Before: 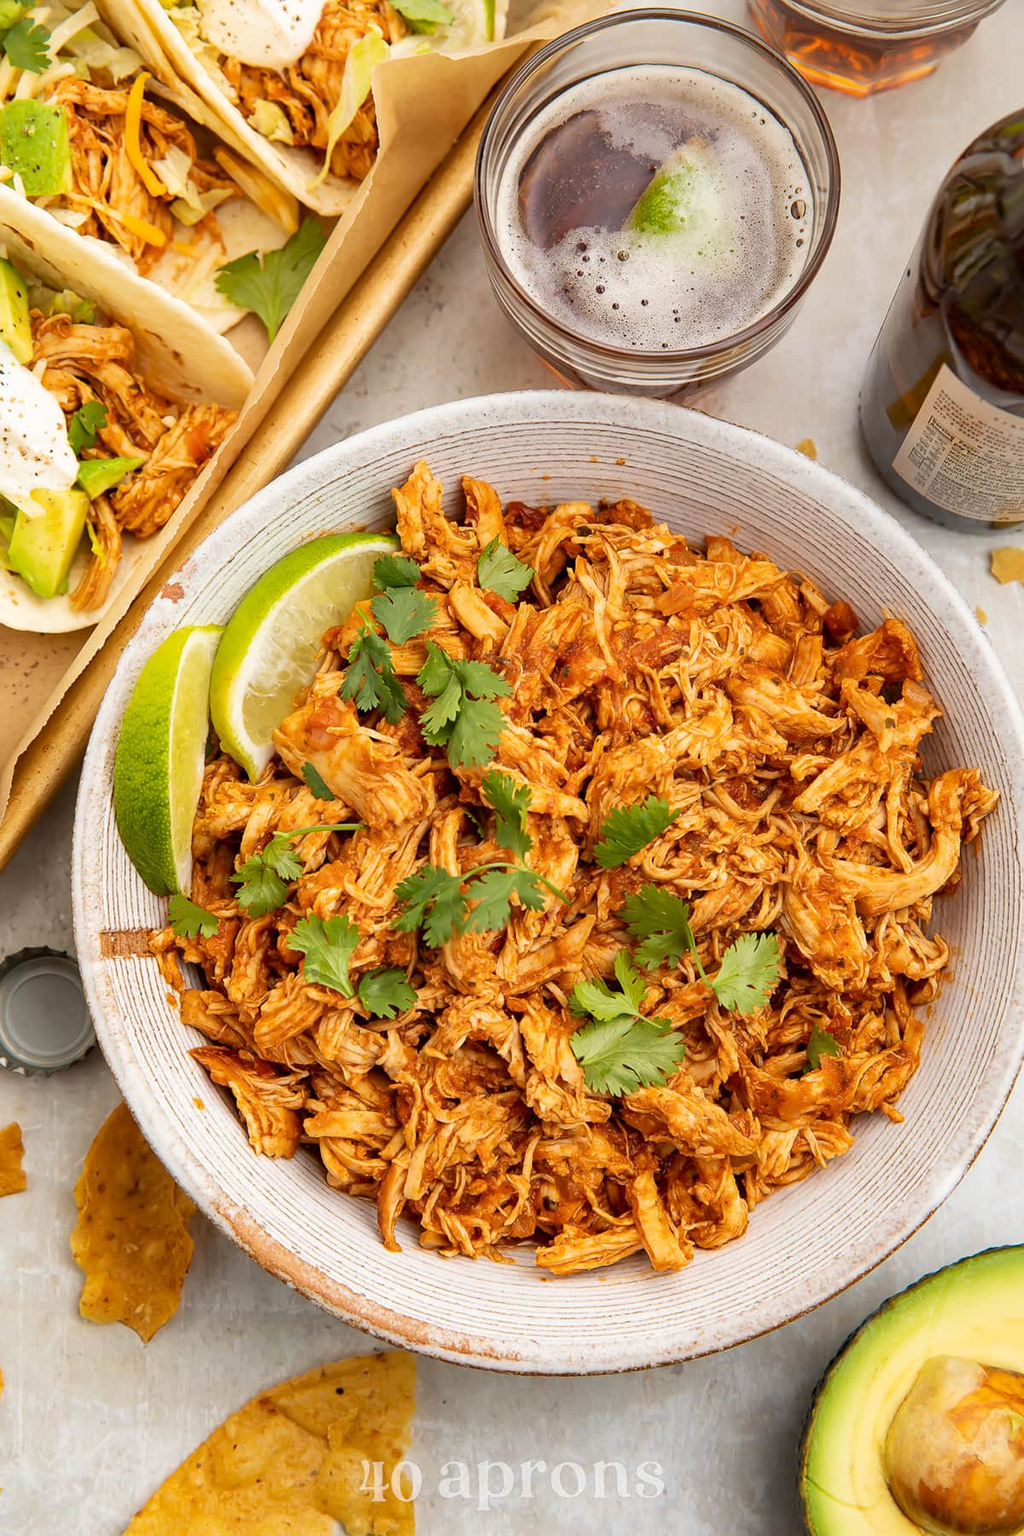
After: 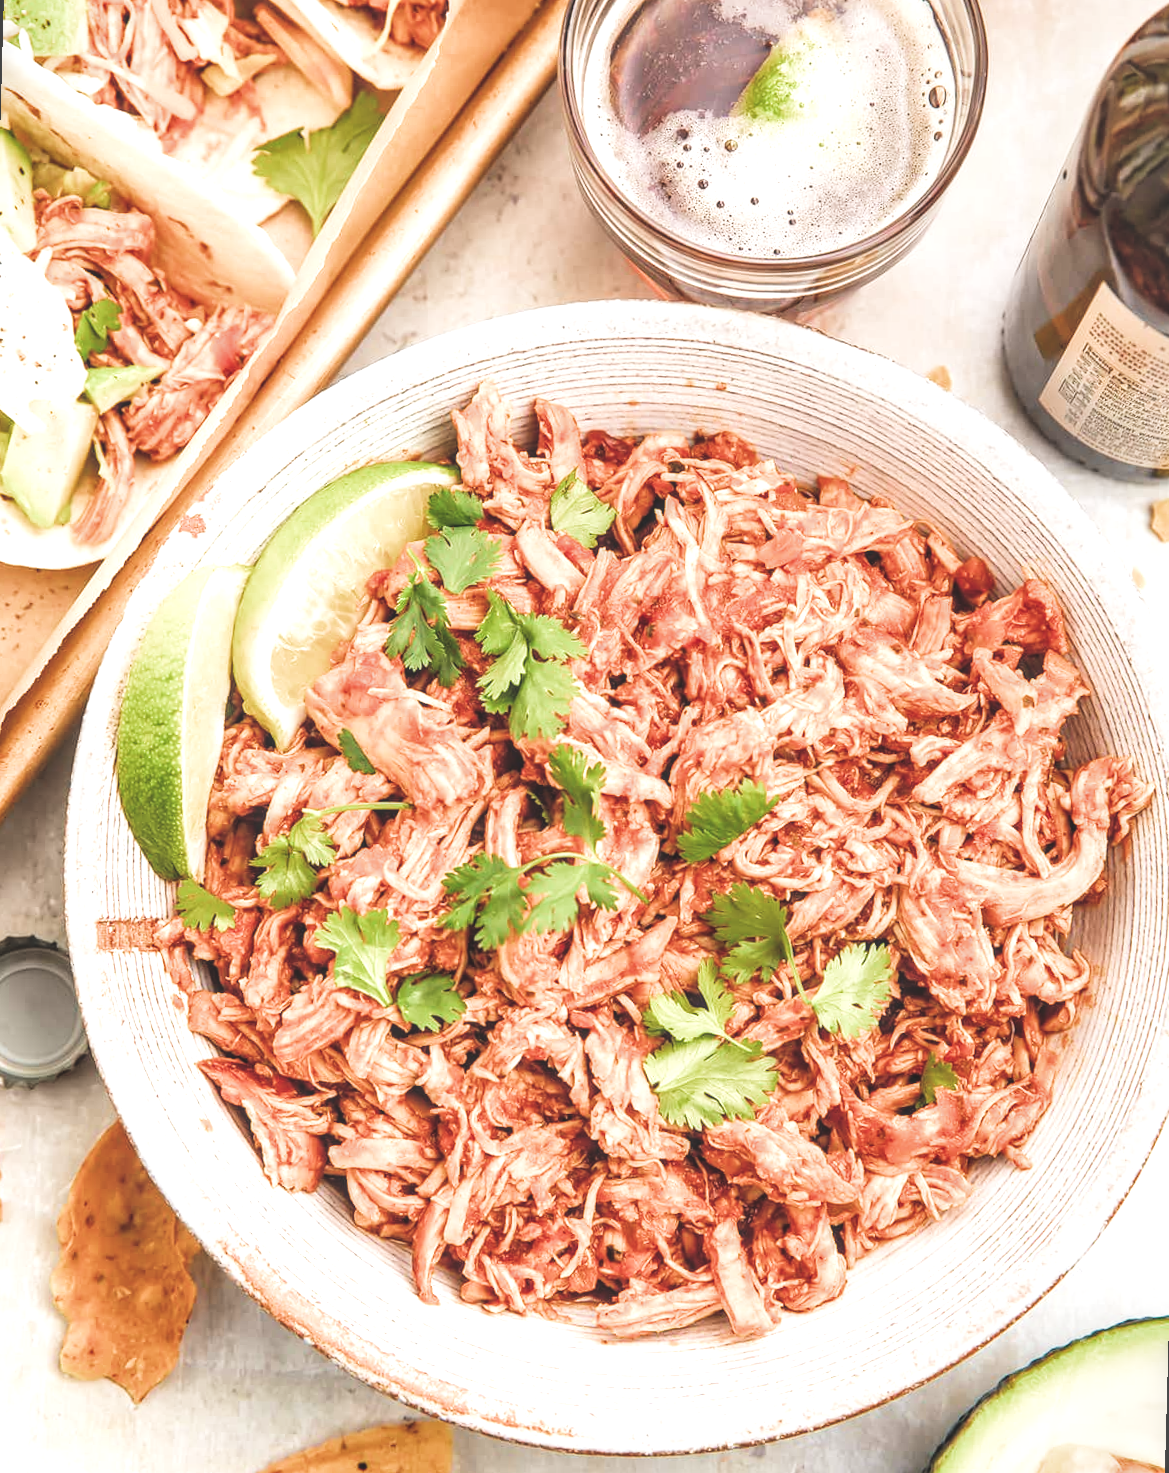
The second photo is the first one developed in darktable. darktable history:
contrast brightness saturation: brightness 0.09, saturation 0.19
crop: left 1.507%, top 6.147%, right 1.379%, bottom 6.637%
exposure: black level correction -0.028, compensate highlight preservation false
filmic rgb: middle gray luminance 9.23%, black relative exposure -10.55 EV, white relative exposure 3.45 EV, threshold 6 EV, target black luminance 0%, hardness 5.98, latitude 59.69%, contrast 1.087, highlights saturation mix 5%, shadows ↔ highlights balance 29.23%, add noise in highlights 0, color science v3 (2019), use custom middle-gray values true, iterations of high-quality reconstruction 0, contrast in highlights soft, enable highlight reconstruction true
local contrast: detail 160%
rotate and perspective: rotation 1.57°, crop left 0.018, crop right 0.982, crop top 0.039, crop bottom 0.961
